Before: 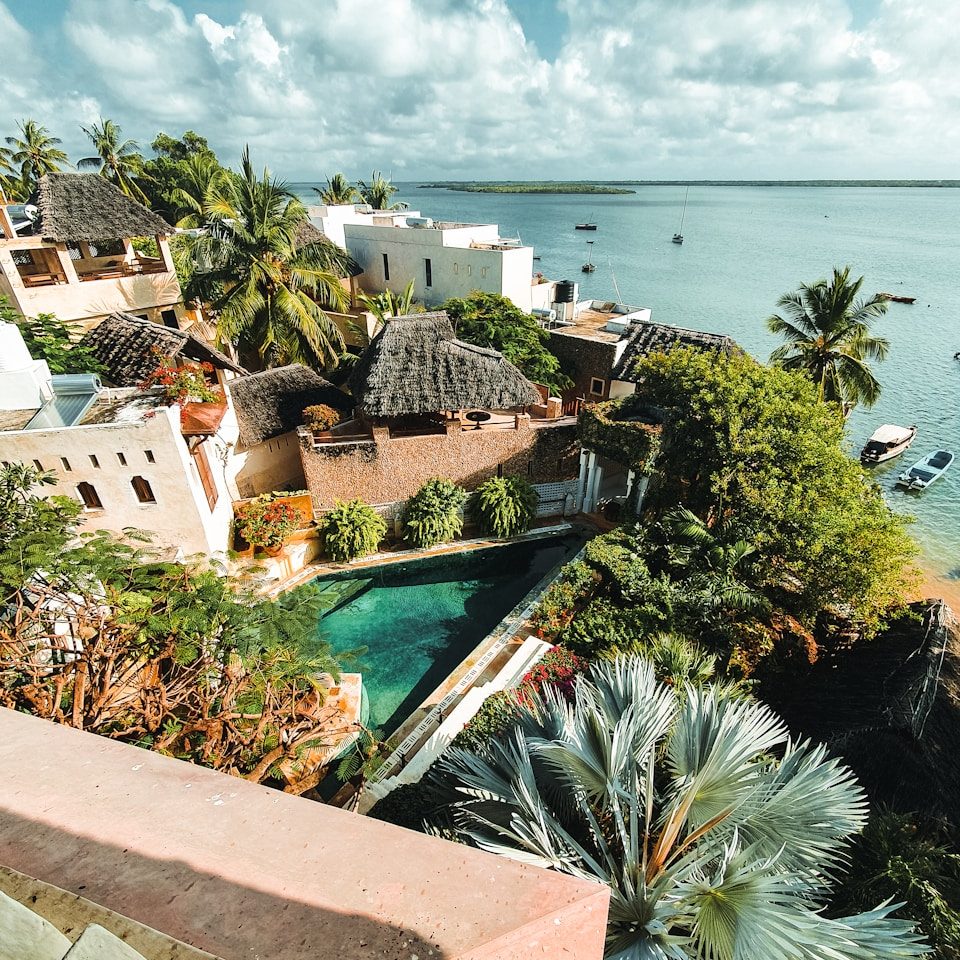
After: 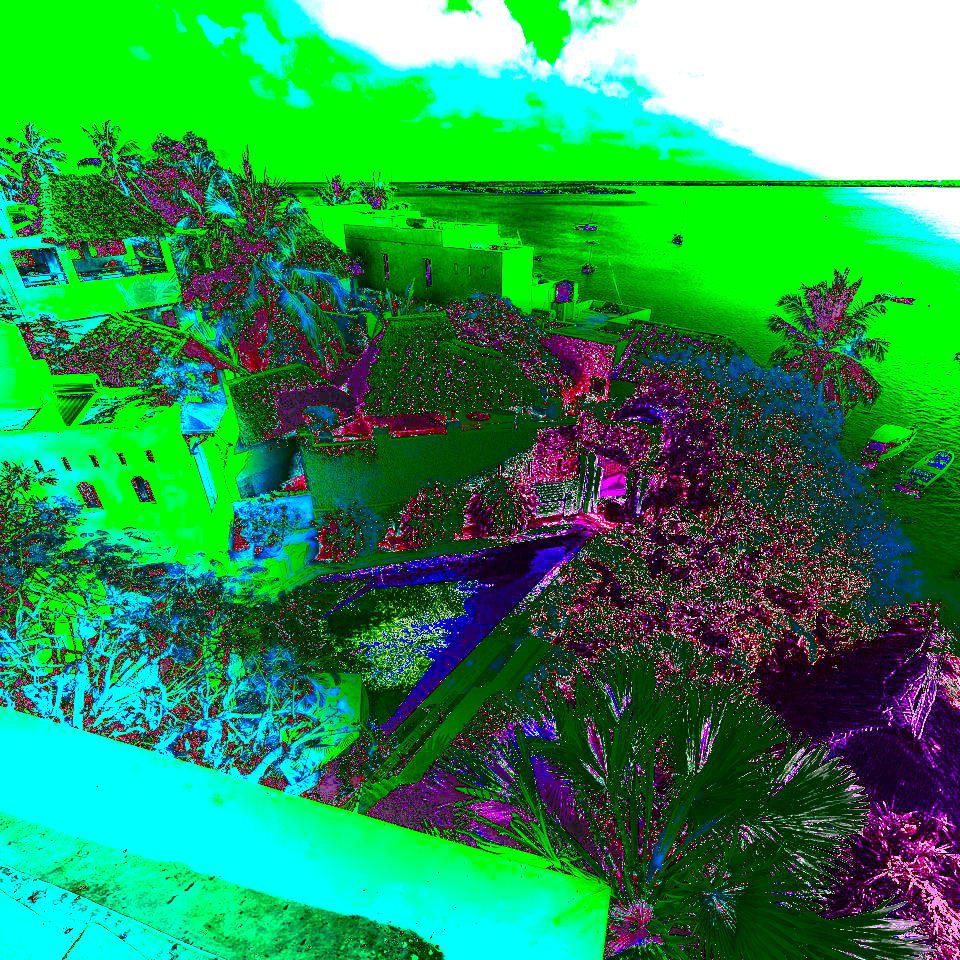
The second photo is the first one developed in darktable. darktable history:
exposure: exposure 0.367 EV, compensate highlight preservation false
tone curve: curves: ch0 [(0, 0.046) (0.037, 0.056) (0.176, 0.162) (0.33, 0.331) (0.432, 0.475) (0.601, 0.665) (0.843, 0.876) (1, 1)]; ch1 [(0, 0) (0.339, 0.349) (0.445, 0.42) (0.476, 0.47) (0.497, 0.492) (0.523, 0.514) (0.557, 0.558) (0.632, 0.615) (0.728, 0.746) (1, 1)]; ch2 [(0, 0) (0.327, 0.324) (0.417, 0.44) (0.46, 0.453) (0.502, 0.495) (0.526, 0.52) (0.54, 0.55) (0.606, 0.626) (0.745, 0.704) (1, 1)], color space Lab, independent channels, preserve colors none
shadows and highlights: radius 118.69, shadows 42.21, highlights -61.56, soften with gaussian
white balance: red 8, blue 8
